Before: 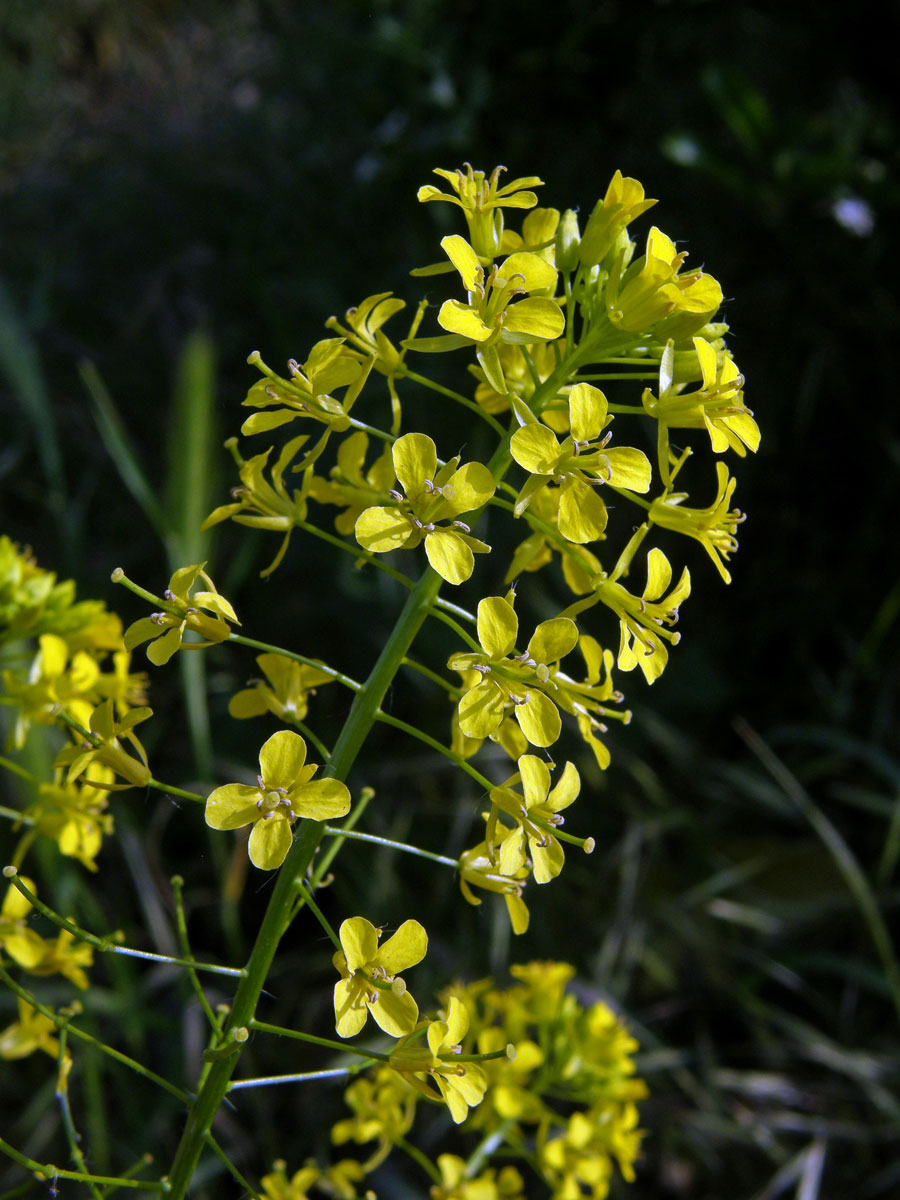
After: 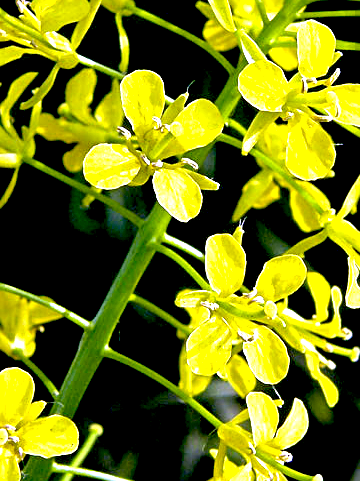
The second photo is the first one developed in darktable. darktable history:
crop: left 30.289%, top 30.26%, right 29.683%, bottom 29.637%
sharpen: on, module defaults
exposure: black level correction 0.016, exposure 1.769 EV, compensate exposure bias true, compensate highlight preservation false
